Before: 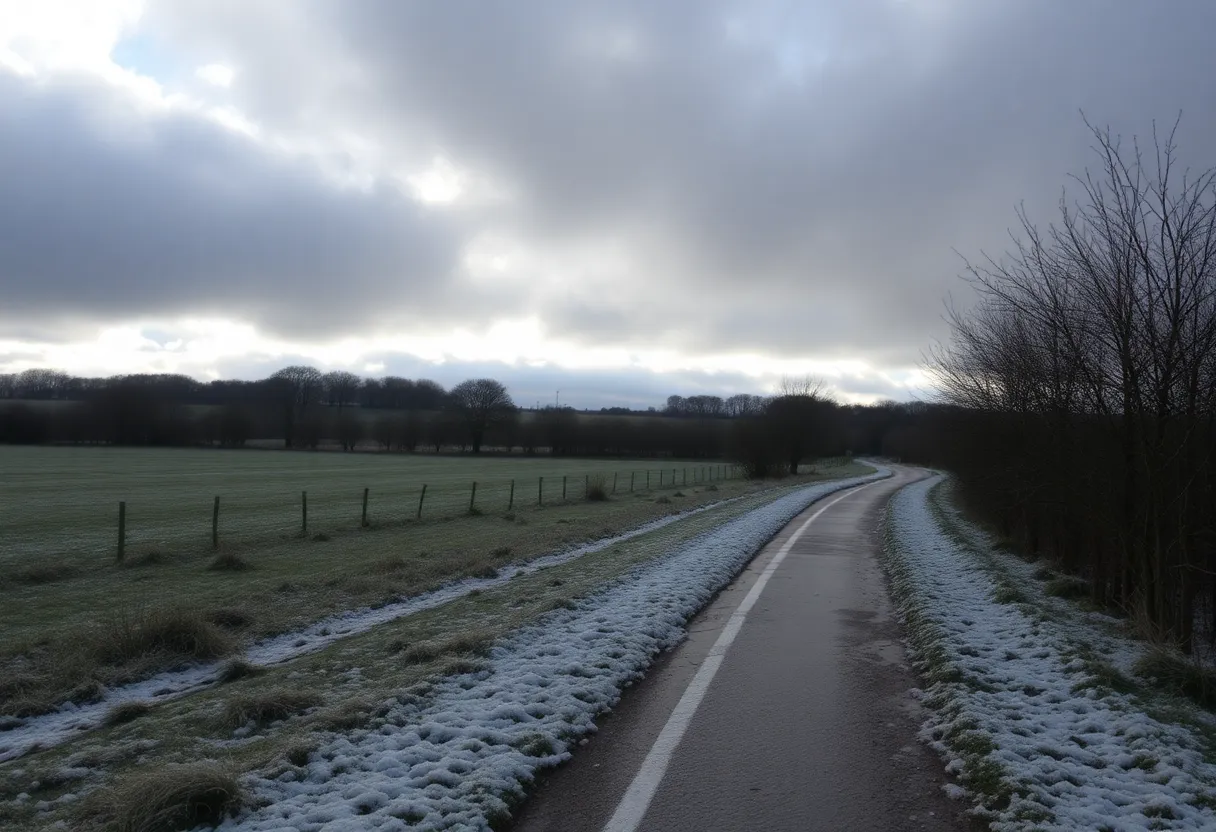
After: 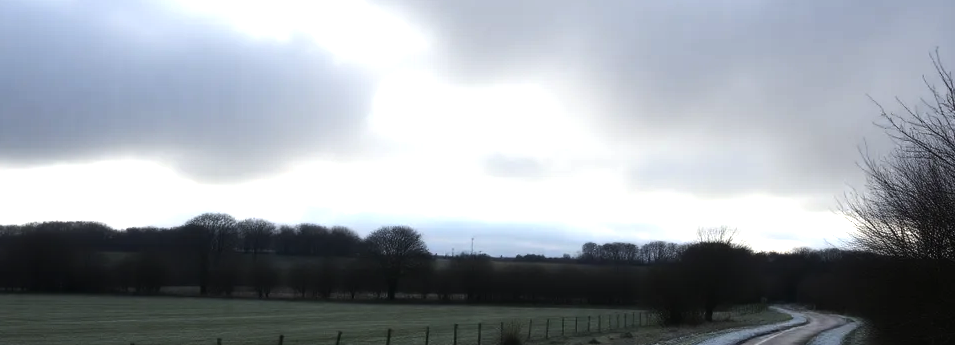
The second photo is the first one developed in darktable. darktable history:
crop: left 7.036%, top 18.398%, right 14.379%, bottom 40.043%
tone equalizer: -8 EV -0.75 EV, -7 EV -0.7 EV, -6 EV -0.6 EV, -5 EV -0.4 EV, -3 EV 0.4 EV, -2 EV 0.6 EV, -1 EV 0.7 EV, +0 EV 0.75 EV, edges refinement/feathering 500, mask exposure compensation -1.57 EV, preserve details no
